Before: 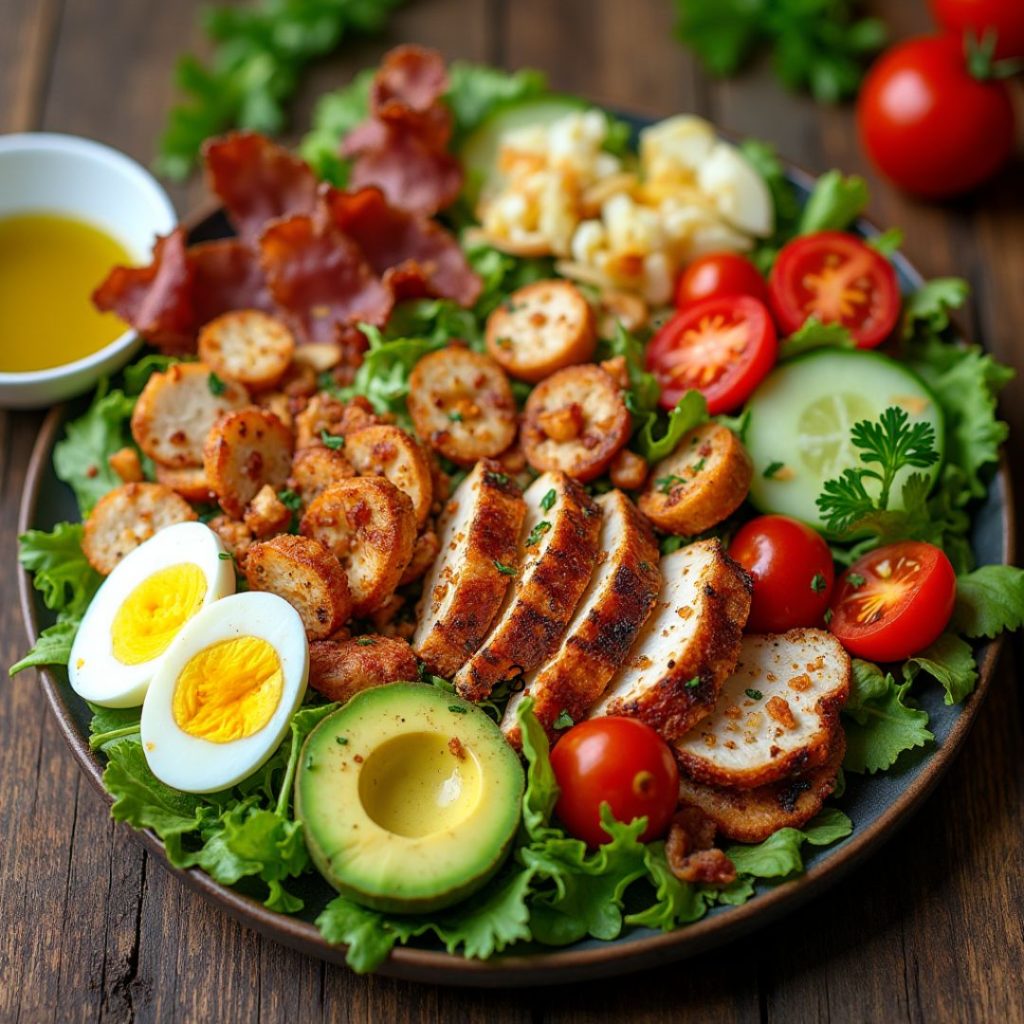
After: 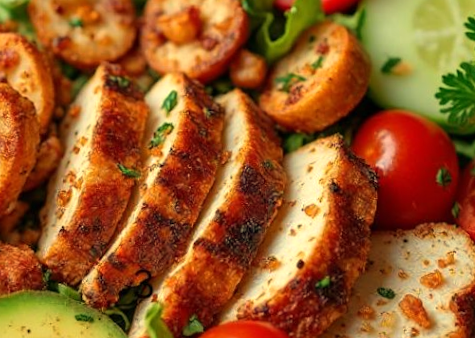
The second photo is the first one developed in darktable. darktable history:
white balance: red 1.08, blue 0.791
crop: left 36.607%, top 34.735%, right 13.146%, bottom 30.611%
rotate and perspective: rotation -1.68°, lens shift (vertical) -0.146, crop left 0.049, crop right 0.912, crop top 0.032, crop bottom 0.96
